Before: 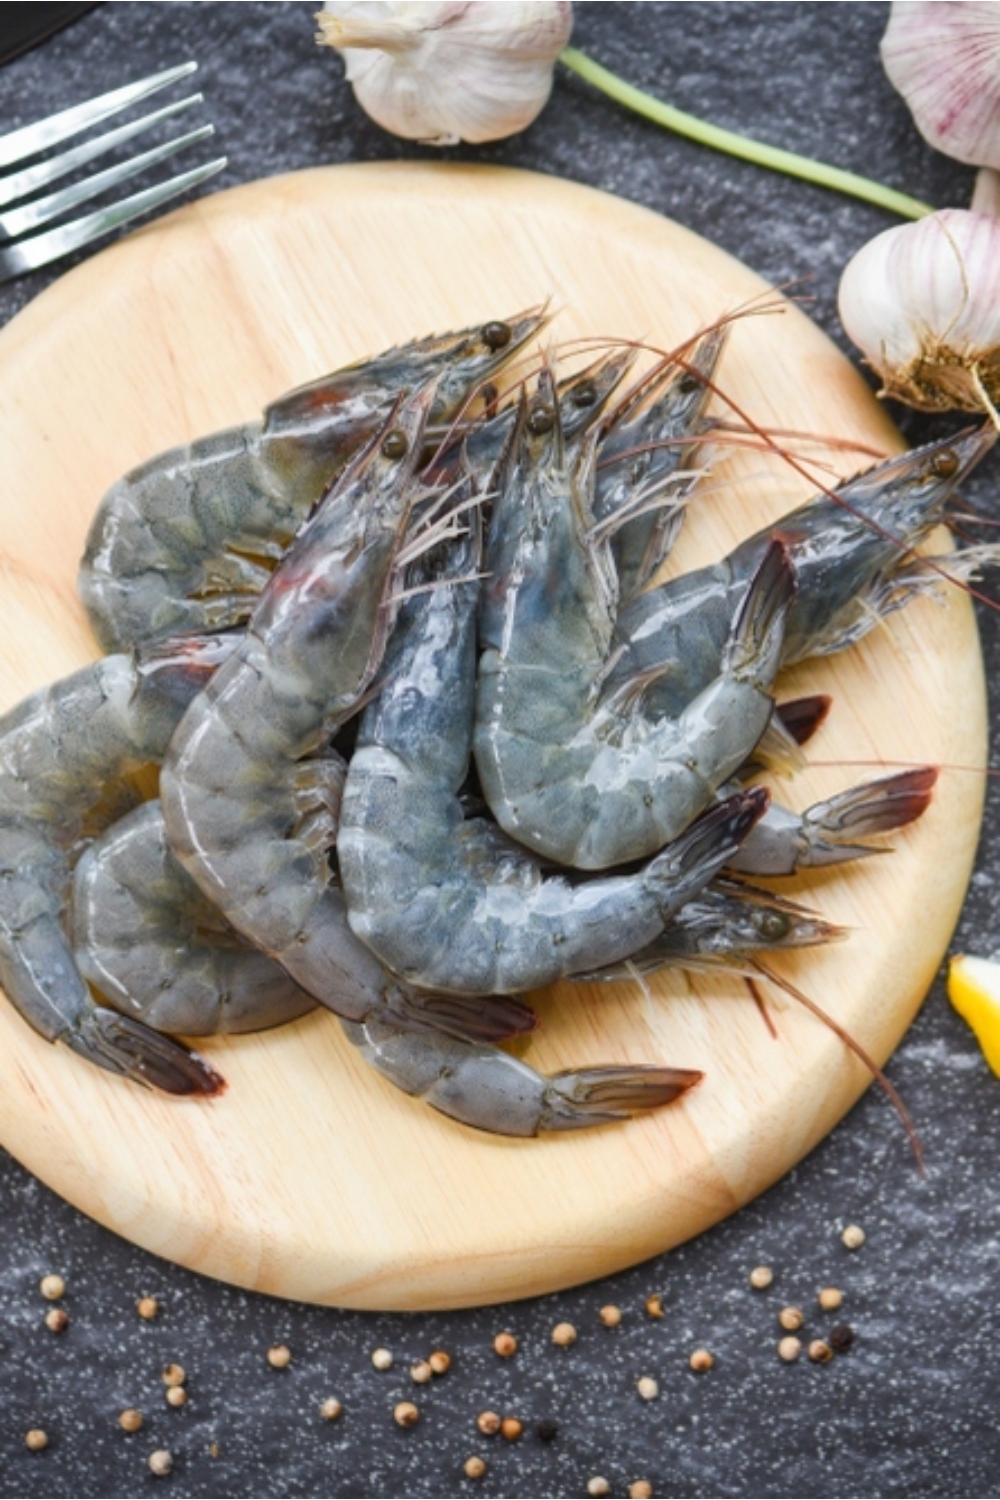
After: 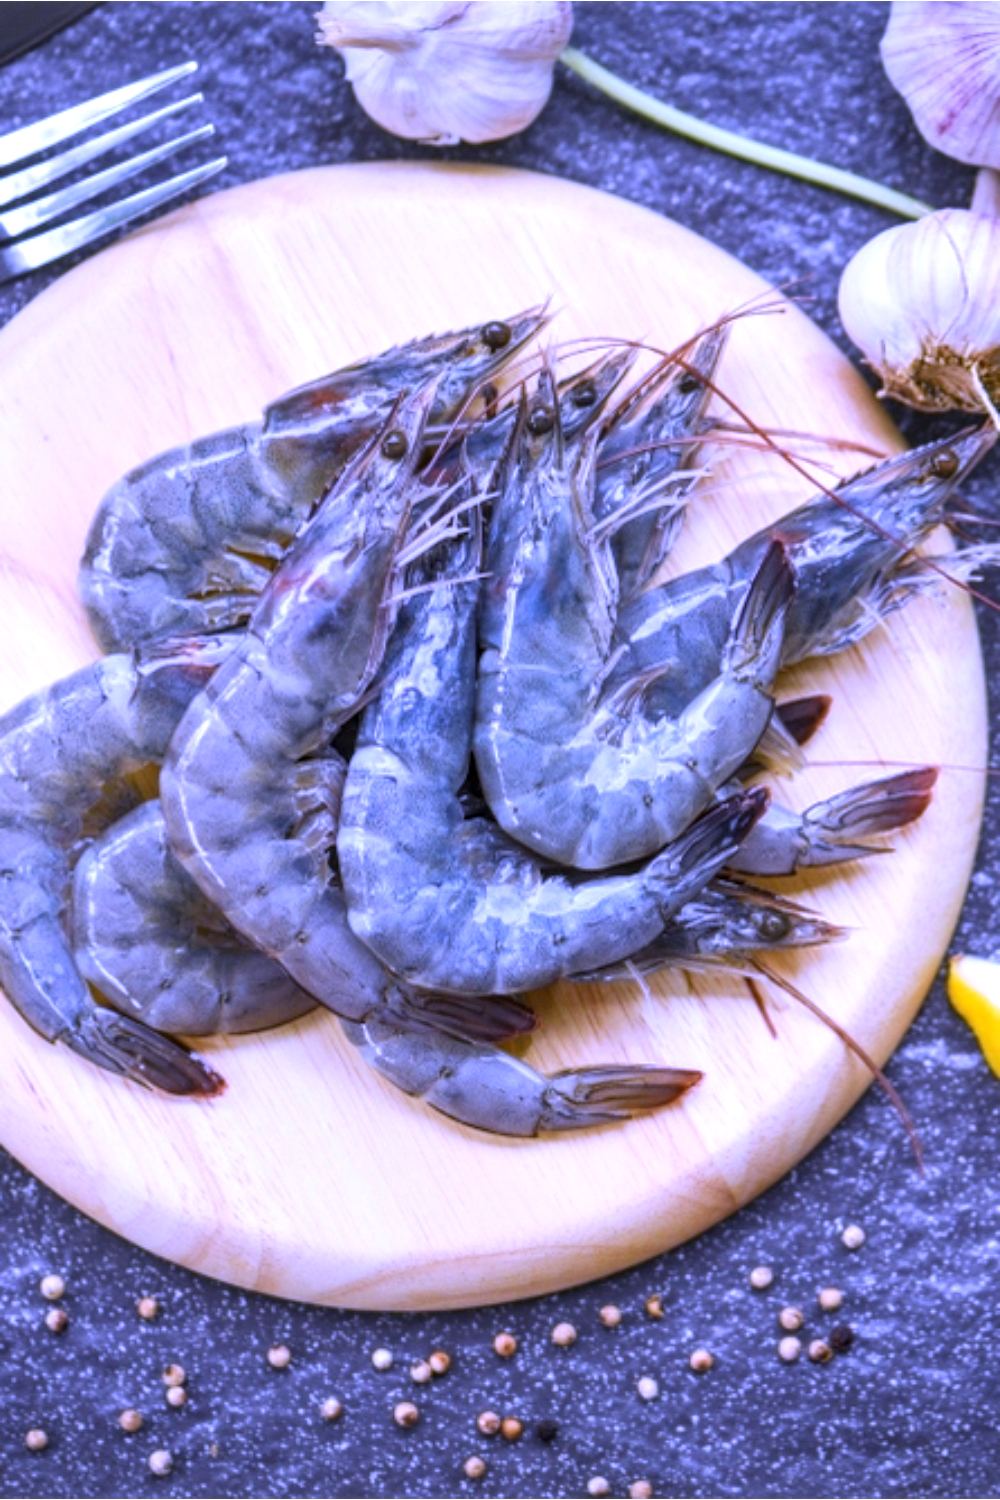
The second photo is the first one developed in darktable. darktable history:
local contrast: on, module defaults
exposure: exposure 0.127 EV
white balance: red 0.98, blue 1.61
